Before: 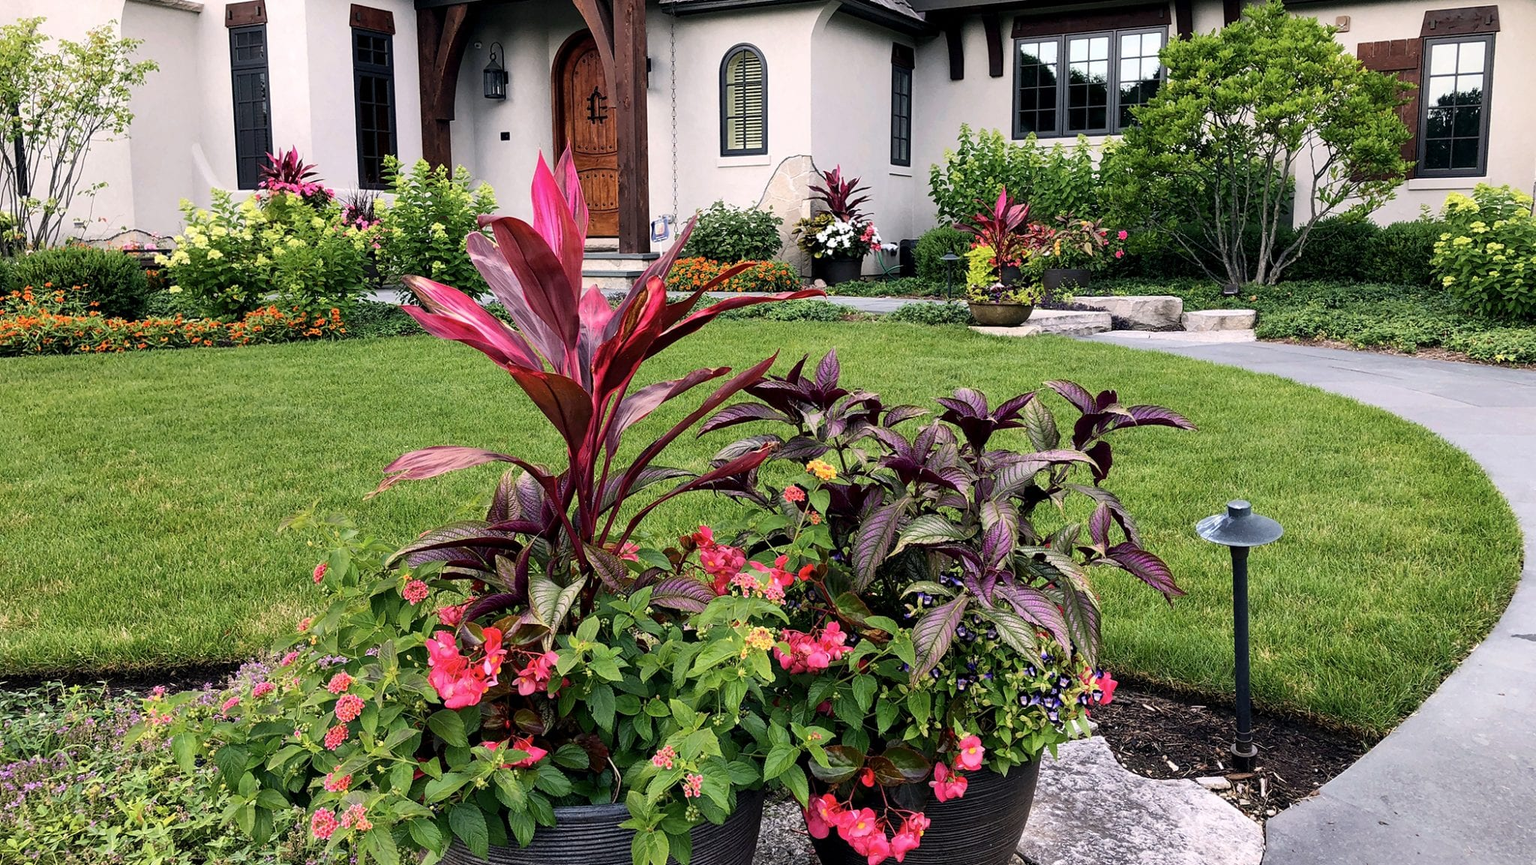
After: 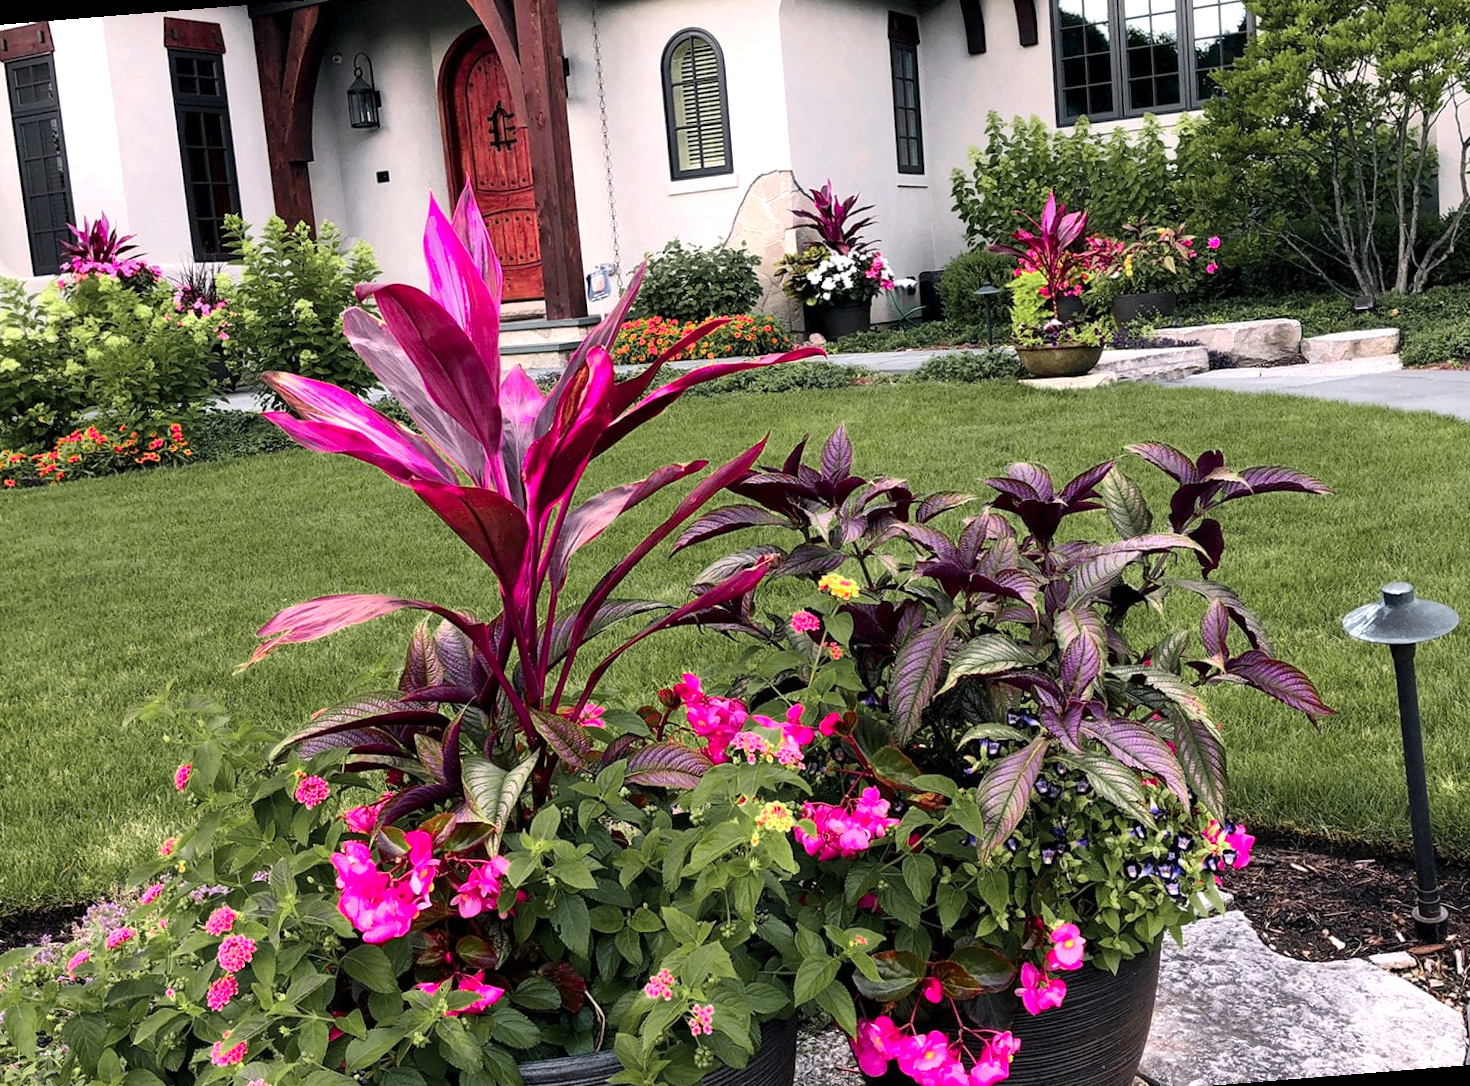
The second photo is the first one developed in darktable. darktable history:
exposure: exposure 0.2 EV, compensate highlight preservation false
crop: left 9.88%, right 12.664%
rotate and perspective: rotation -4.57°, crop left 0.054, crop right 0.944, crop top 0.087, crop bottom 0.914
color zones: curves: ch0 [(0, 0.533) (0.126, 0.533) (0.234, 0.533) (0.368, 0.357) (0.5, 0.5) (0.625, 0.5) (0.74, 0.637) (0.875, 0.5)]; ch1 [(0.004, 0.708) (0.129, 0.662) (0.25, 0.5) (0.375, 0.331) (0.496, 0.396) (0.625, 0.649) (0.739, 0.26) (0.875, 0.5) (1, 0.478)]; ch2 [(0, 0.409) (0.132, 0.403) (0.236, 0.558) (0.379, 0.448) (0.5, 0.5) (0.625, 0.5) (0.691, 0.39) (0.875, 0.5)]
